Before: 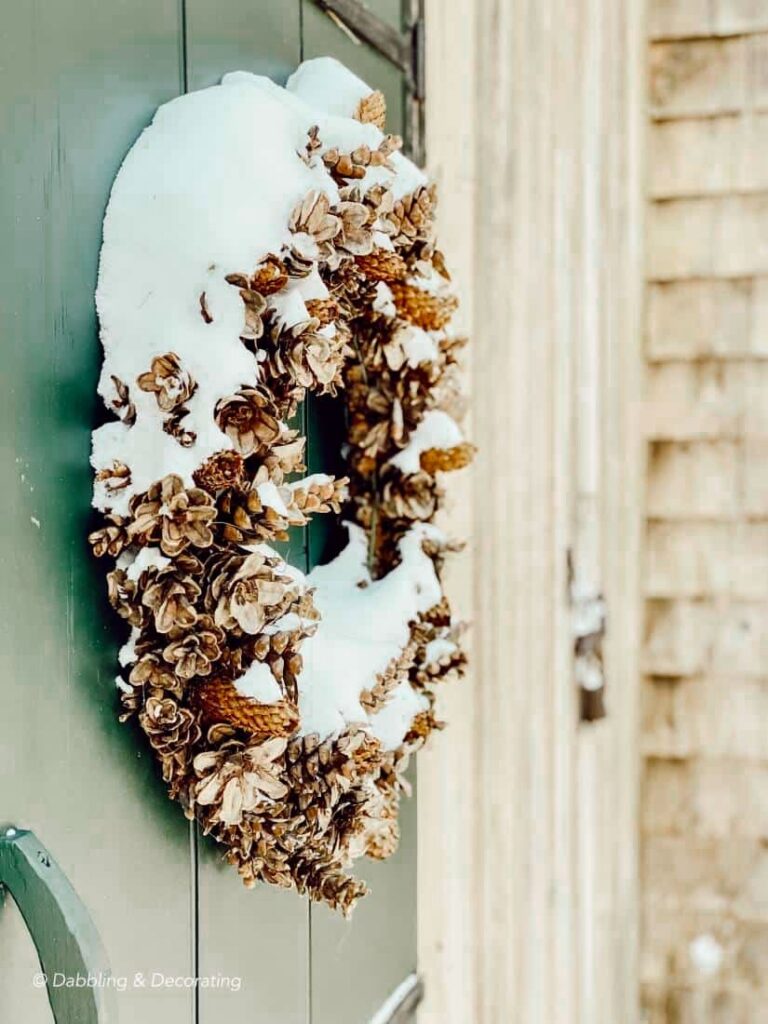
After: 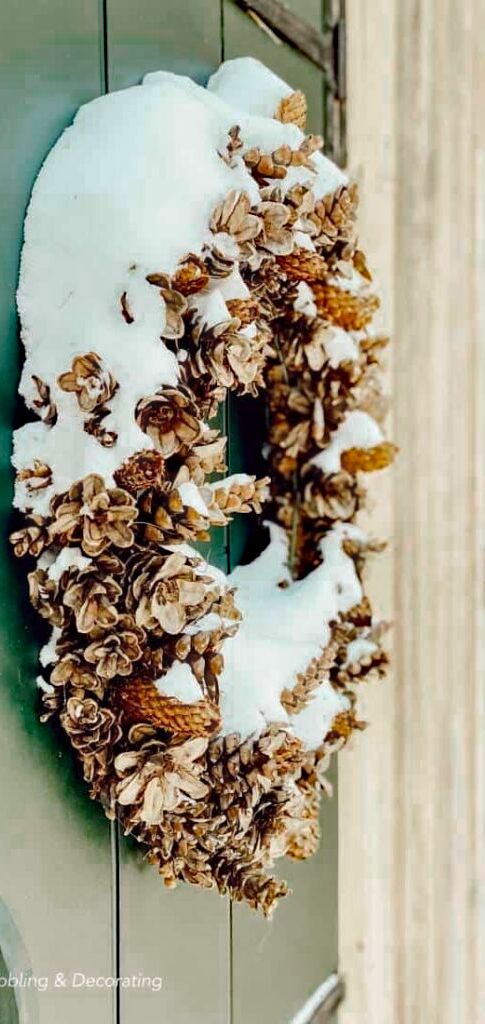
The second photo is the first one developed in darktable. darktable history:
crop: left 10.412%, right 26.387%
haze removal: strength 0.425, compatibility mode true, adaptive false
shadows and highlights: shadows 10.95, white point adjustment 1.02, highlights -39.97
